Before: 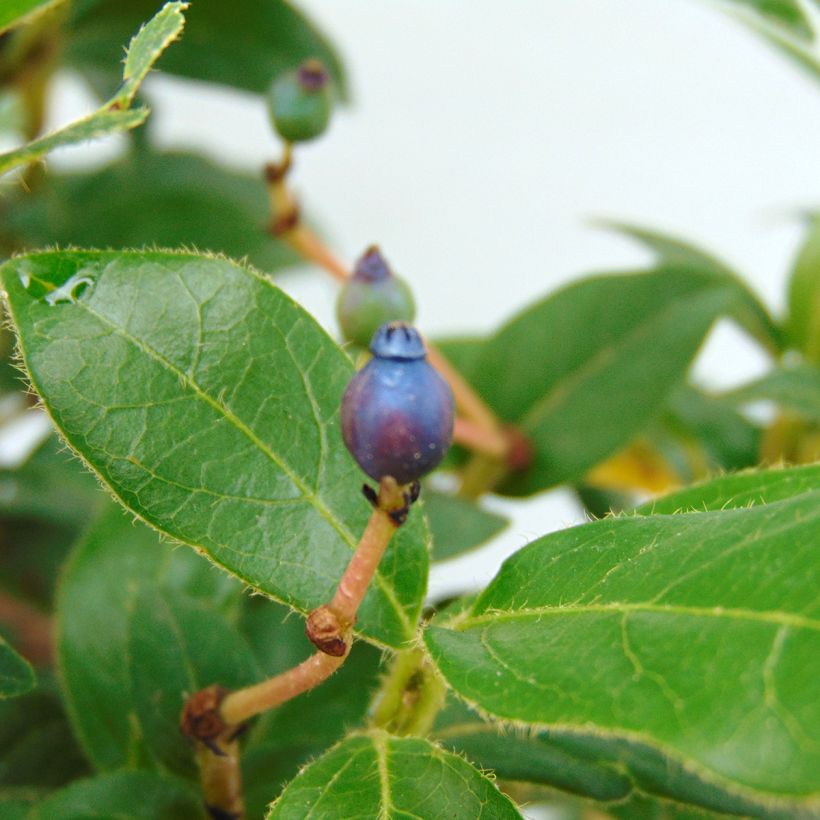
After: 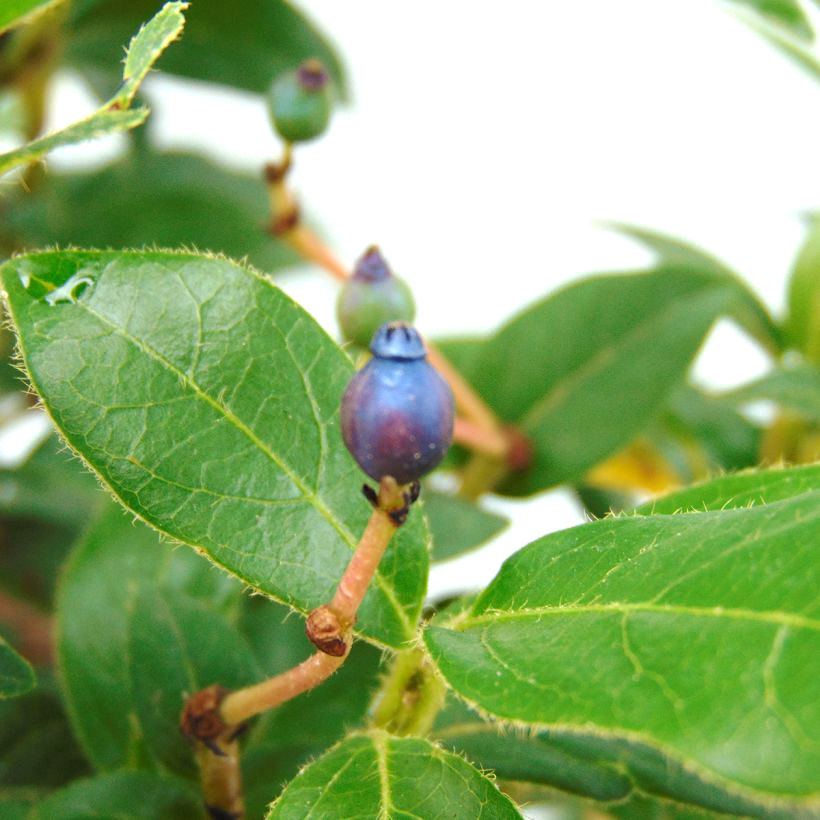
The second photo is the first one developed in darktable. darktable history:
exposure: compensate exposure bias true, compensate highlight preservation false
tone equalizer: -8 EV -0.386 EV, -7 EV -0.428 EV, -6 EV -0.347 EV, -5 EV -0.211 EV, -3 EV 0.221 EV, -2 EV 0.353 EV, -1 EV 0.405 EV, +0 EV 0.427 EV, smoothing diameter 24.83%, edges refinement/feathering 9.15, preserve details guided filter
